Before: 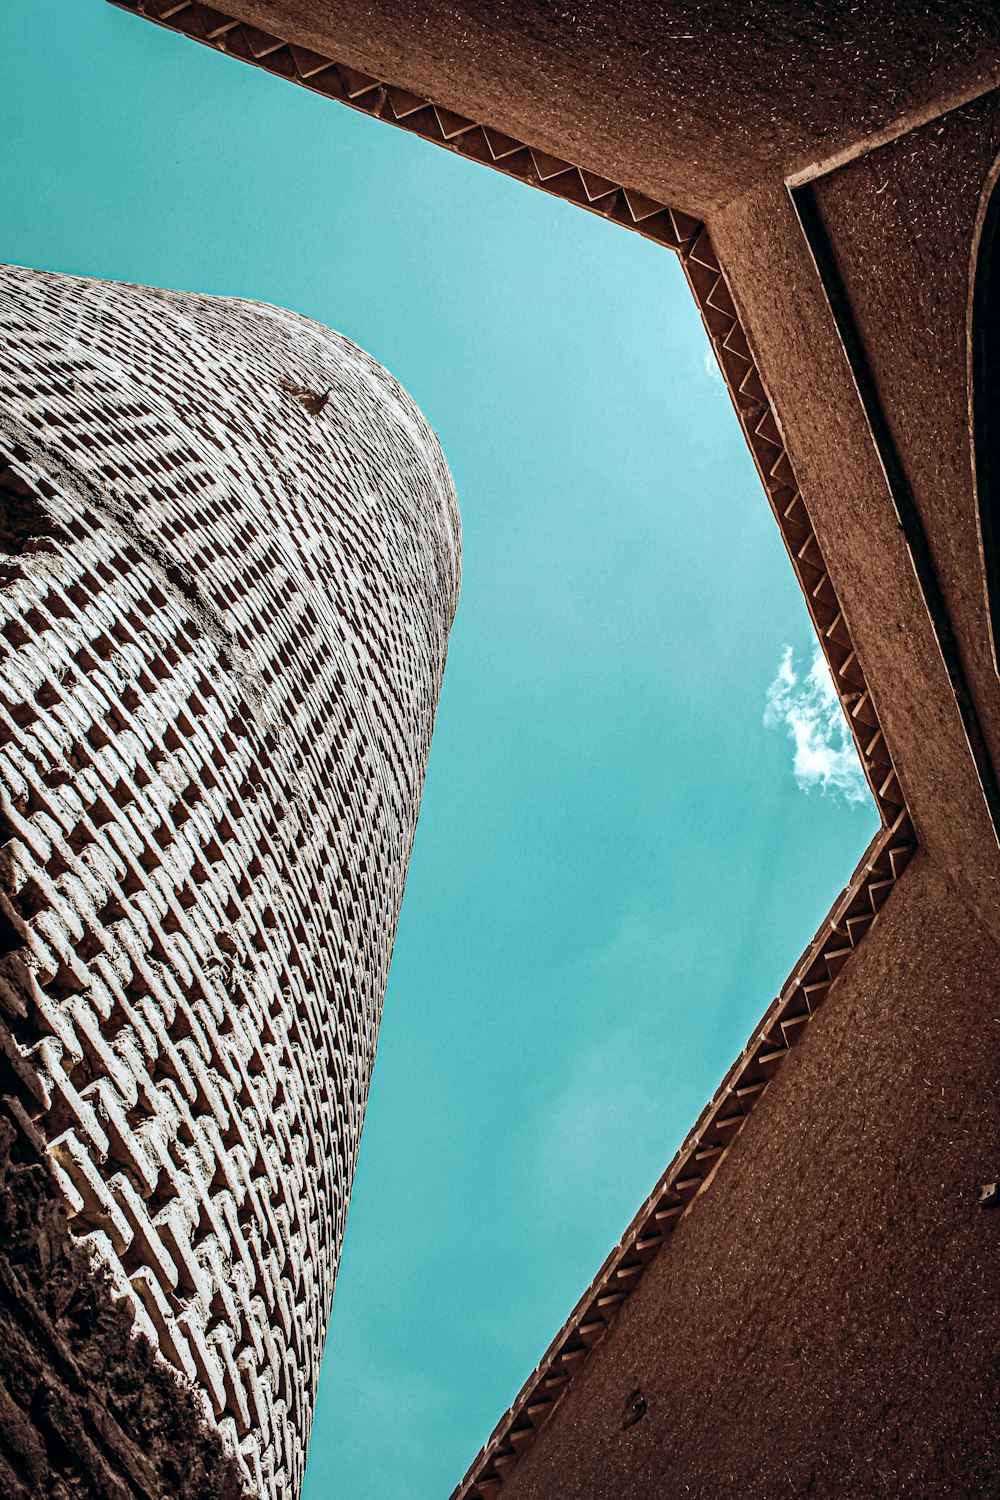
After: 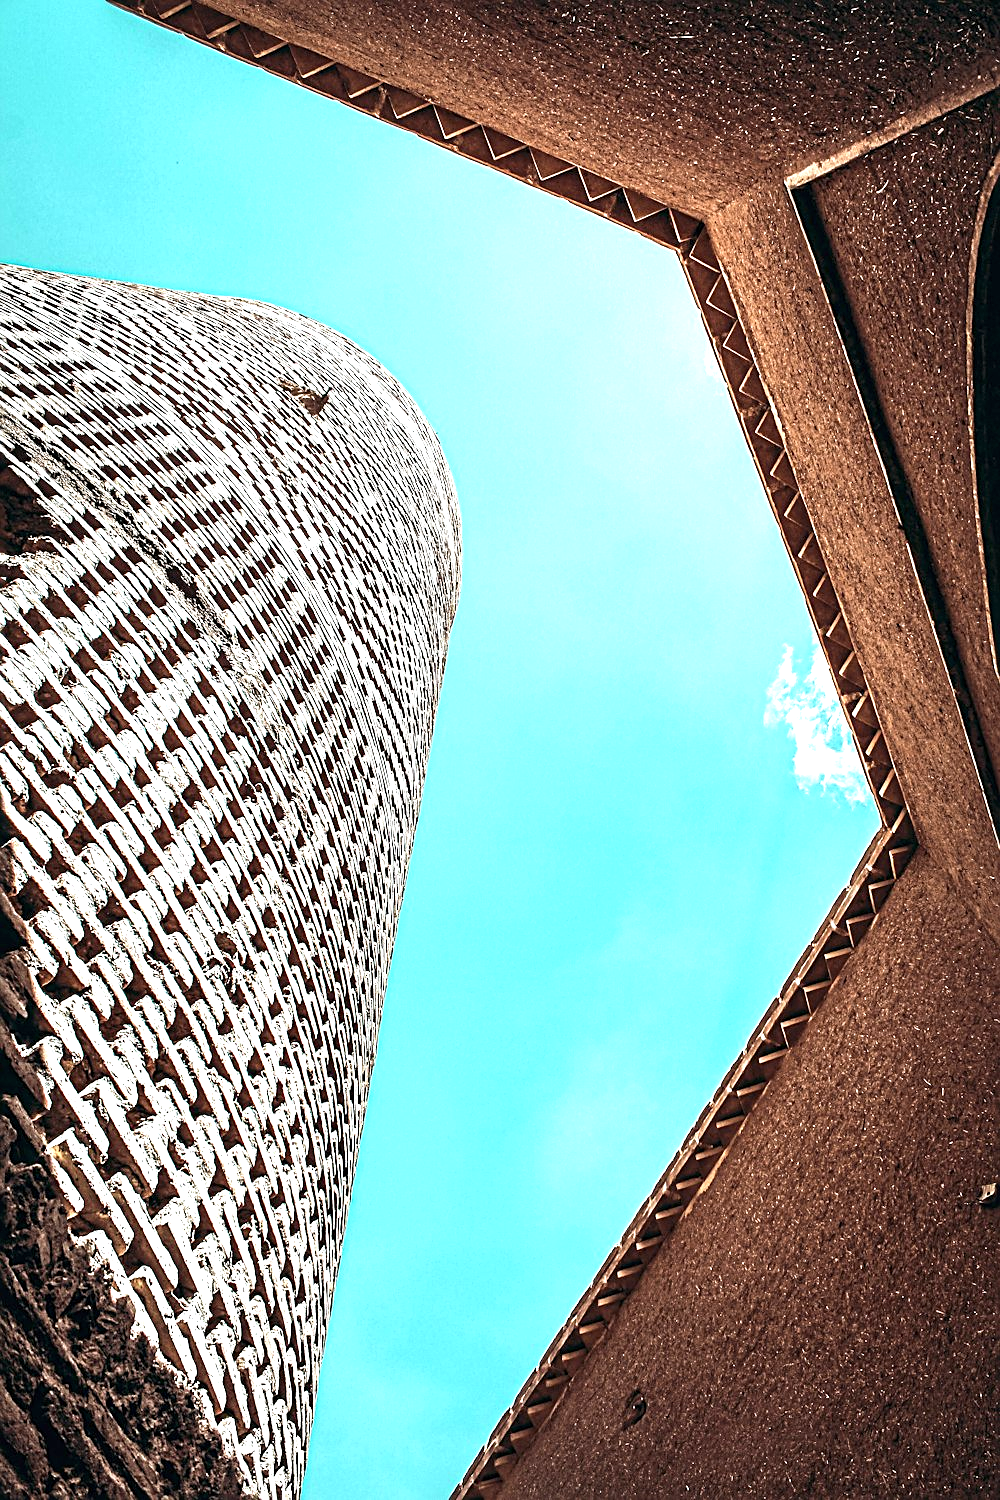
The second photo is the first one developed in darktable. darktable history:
sharpen: on, module defaults
exposure: black level correction 0, exposure 1.102 EV, compensate exposure bias true, compensate highlight preservation false
